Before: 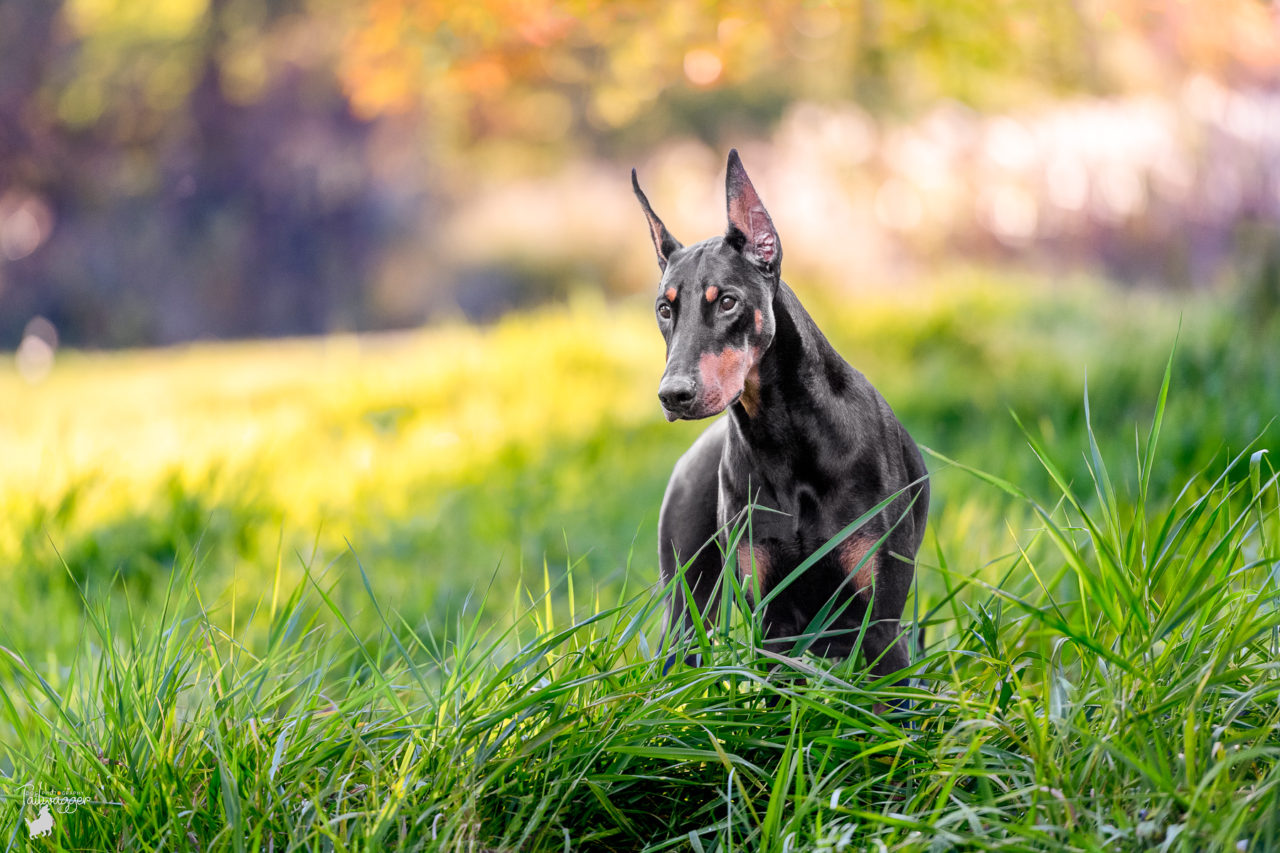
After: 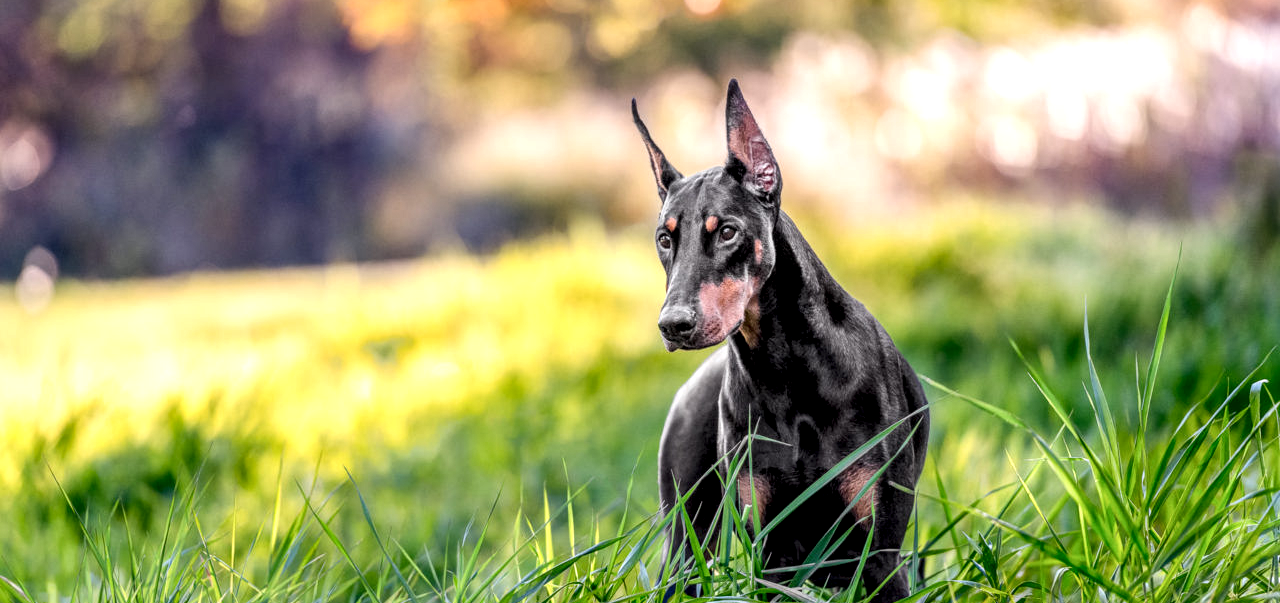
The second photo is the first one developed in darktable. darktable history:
crop and rotate: top 8.293%, bottom 20.996%
local contrast: highlights 60%, shadows 60%, detail 160%
